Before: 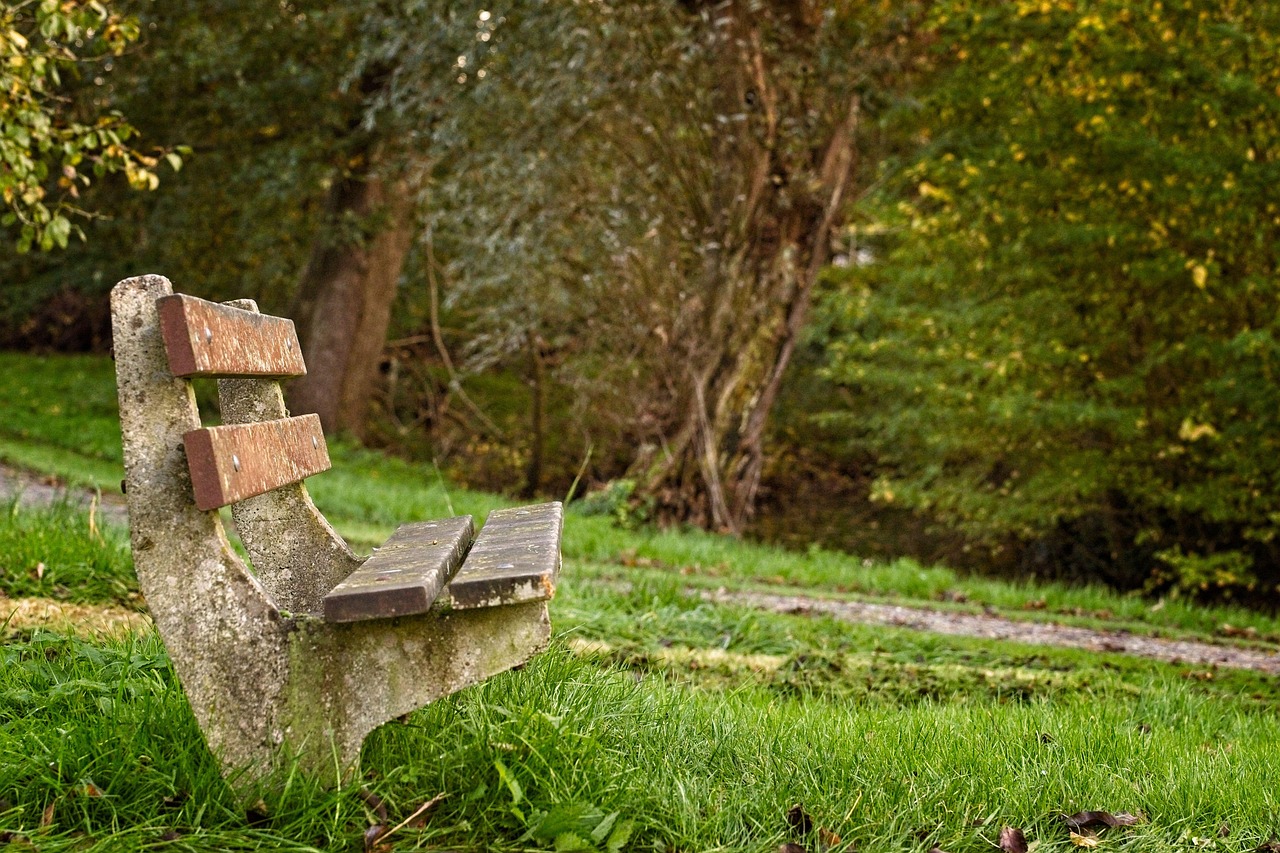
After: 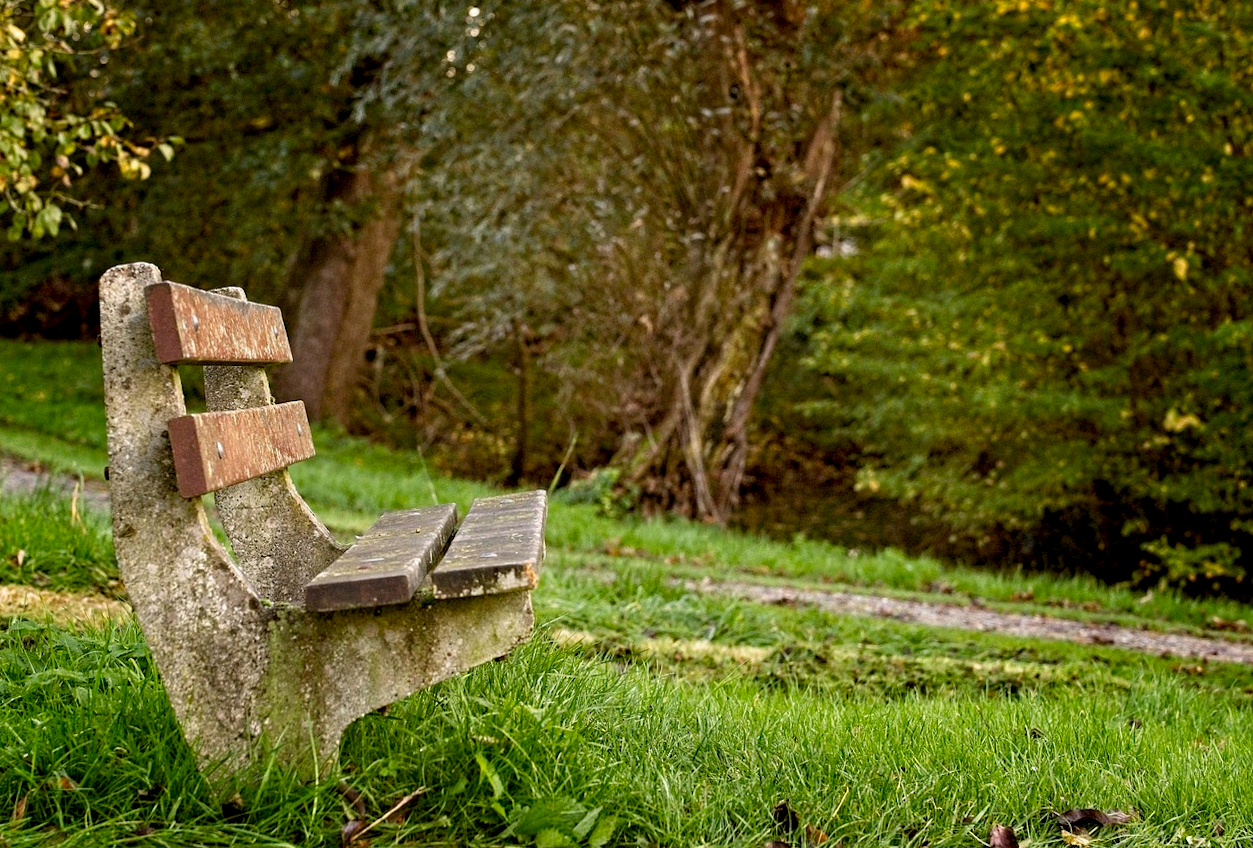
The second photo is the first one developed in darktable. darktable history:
exposure: black level correction 0.009, compensate highlight preservation false
rotate and perspective: rotation 0.226°, lens shift (vertical) -0.042, crop left 0.023, crop right 0.982, crop top 0.006, crop bottom 0.994
